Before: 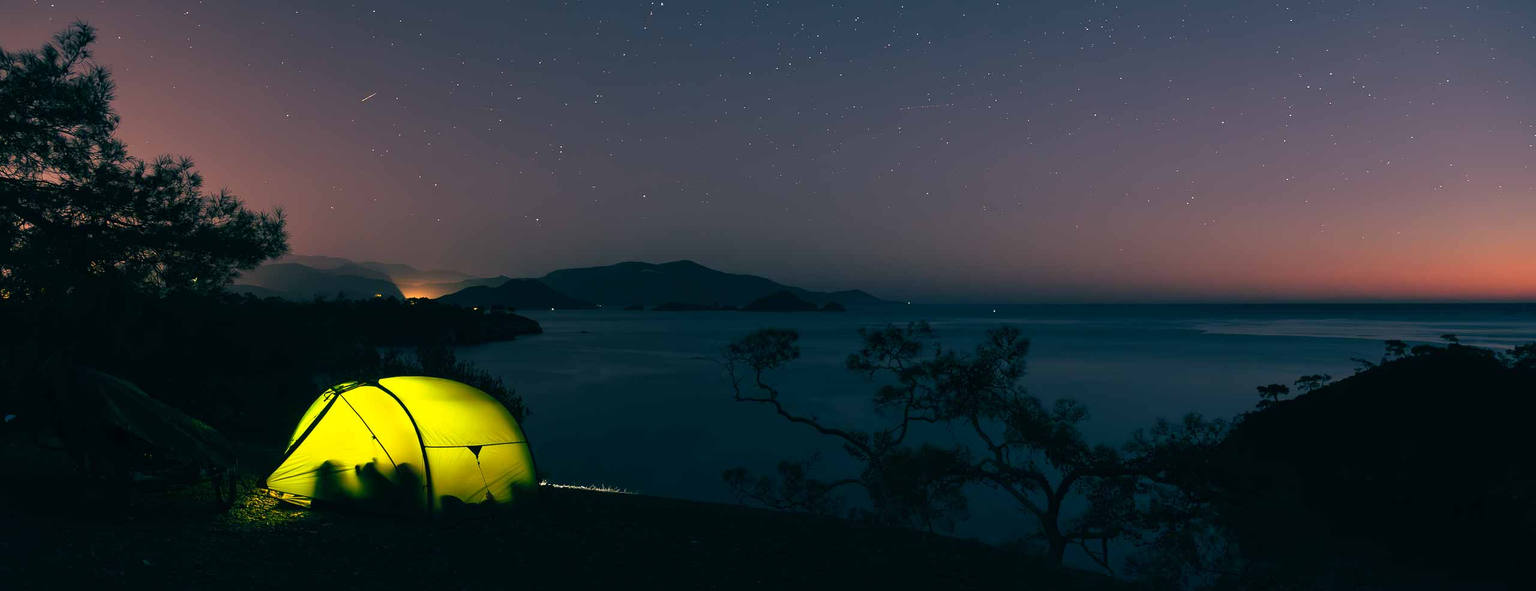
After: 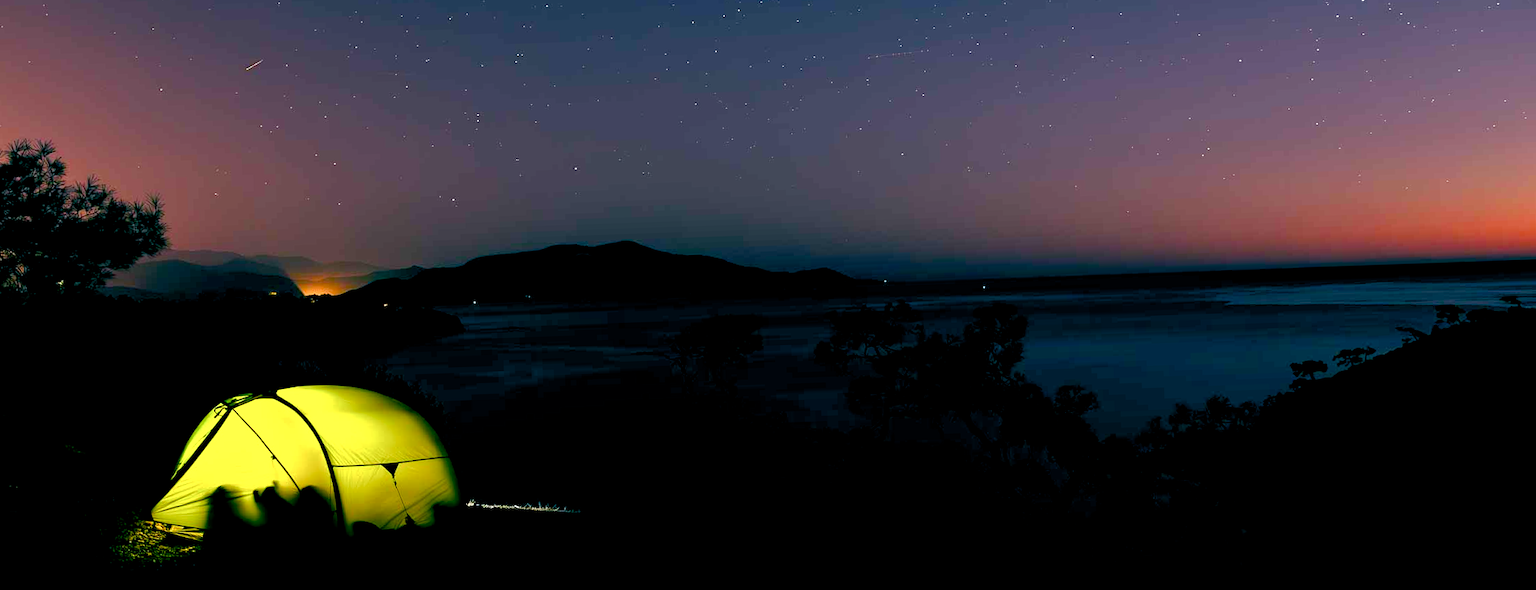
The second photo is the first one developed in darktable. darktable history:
color balance rgb: shadows lift › luminance -9.41%, highlights gain › luminance 17.6%, global offset › luminance -1.45%, perceptual saturation grading › highlights -17.77%, perceptual saturation grading › mid-tones 33.1%, perceptual saturation grading › shadows 50.52%, global vibrance 24.22%
base curve: curves: ch0 [(0, 0) (0.235, 0.266) (0.503, 0.496) (0.786, 0.72) (1, 1)]
crop and rotate: angle 1.96°, left 5.673%, top 5.673%
